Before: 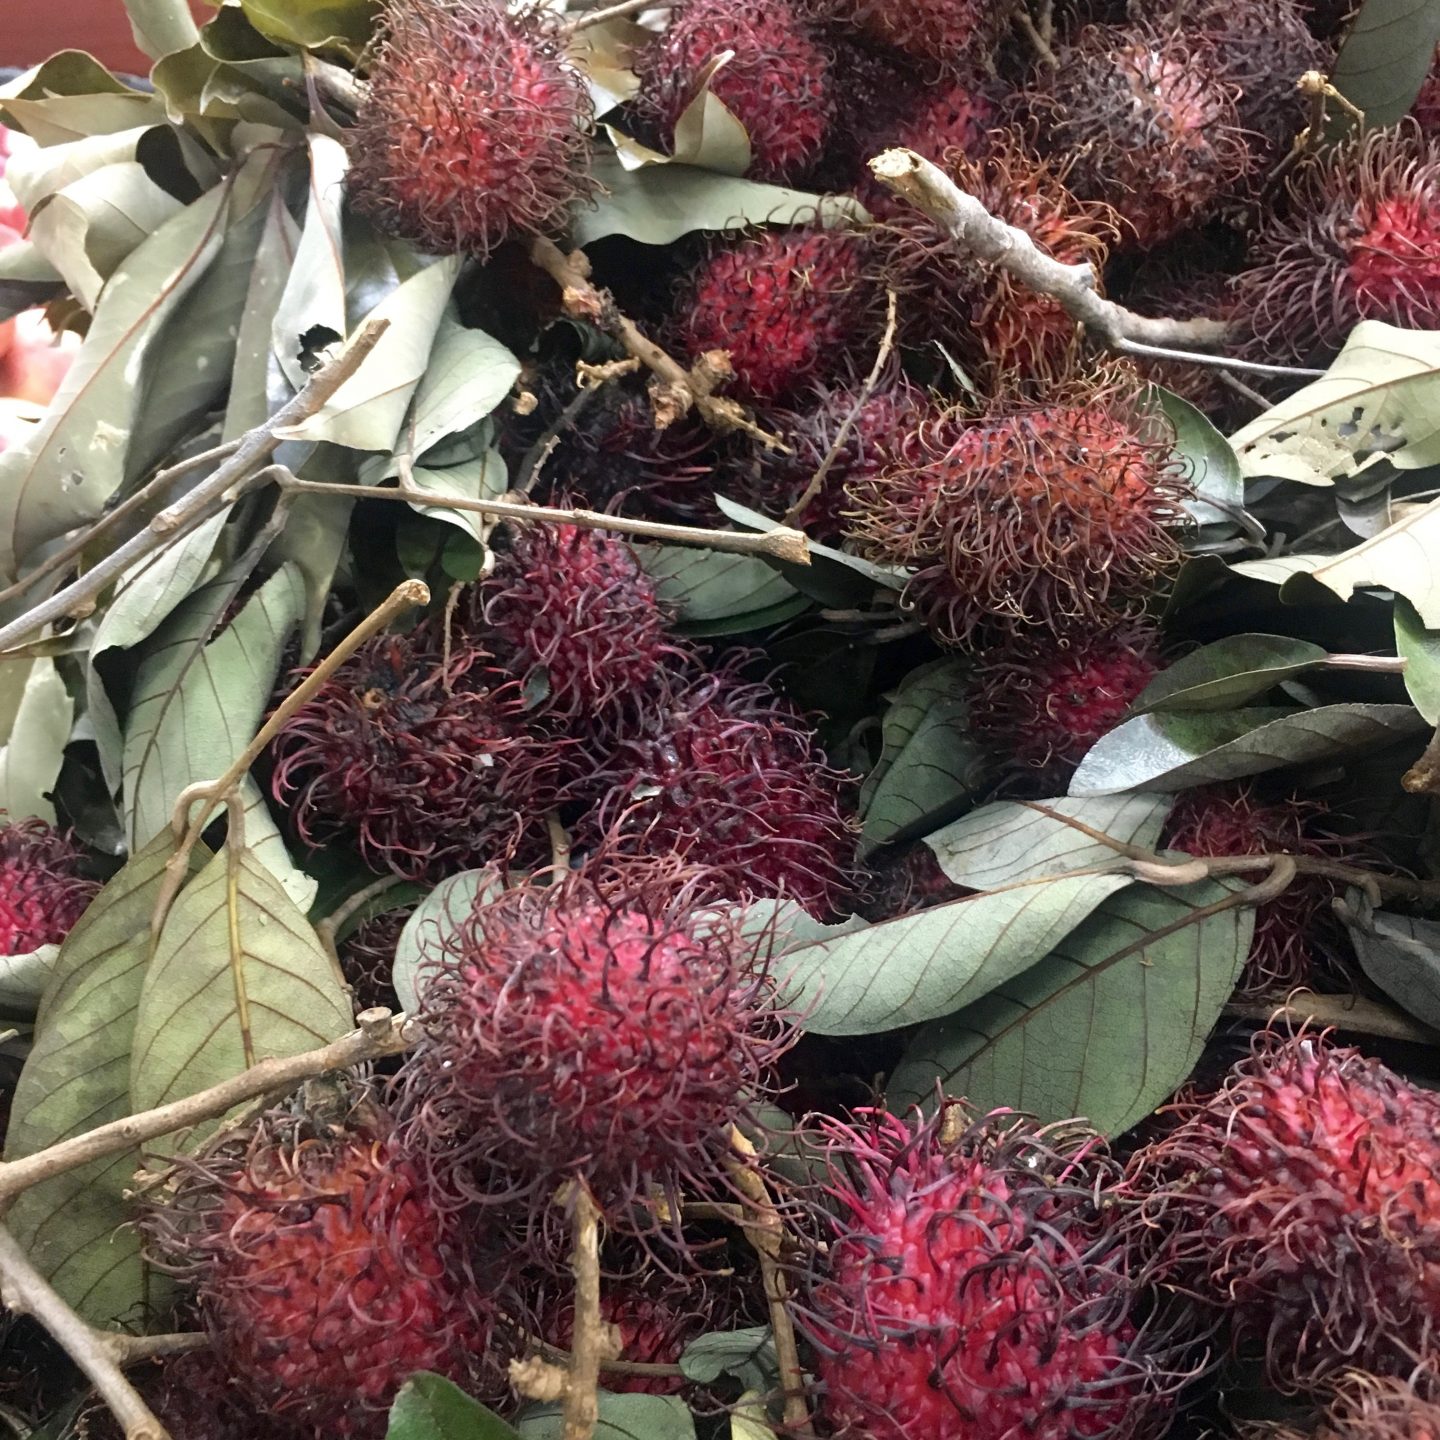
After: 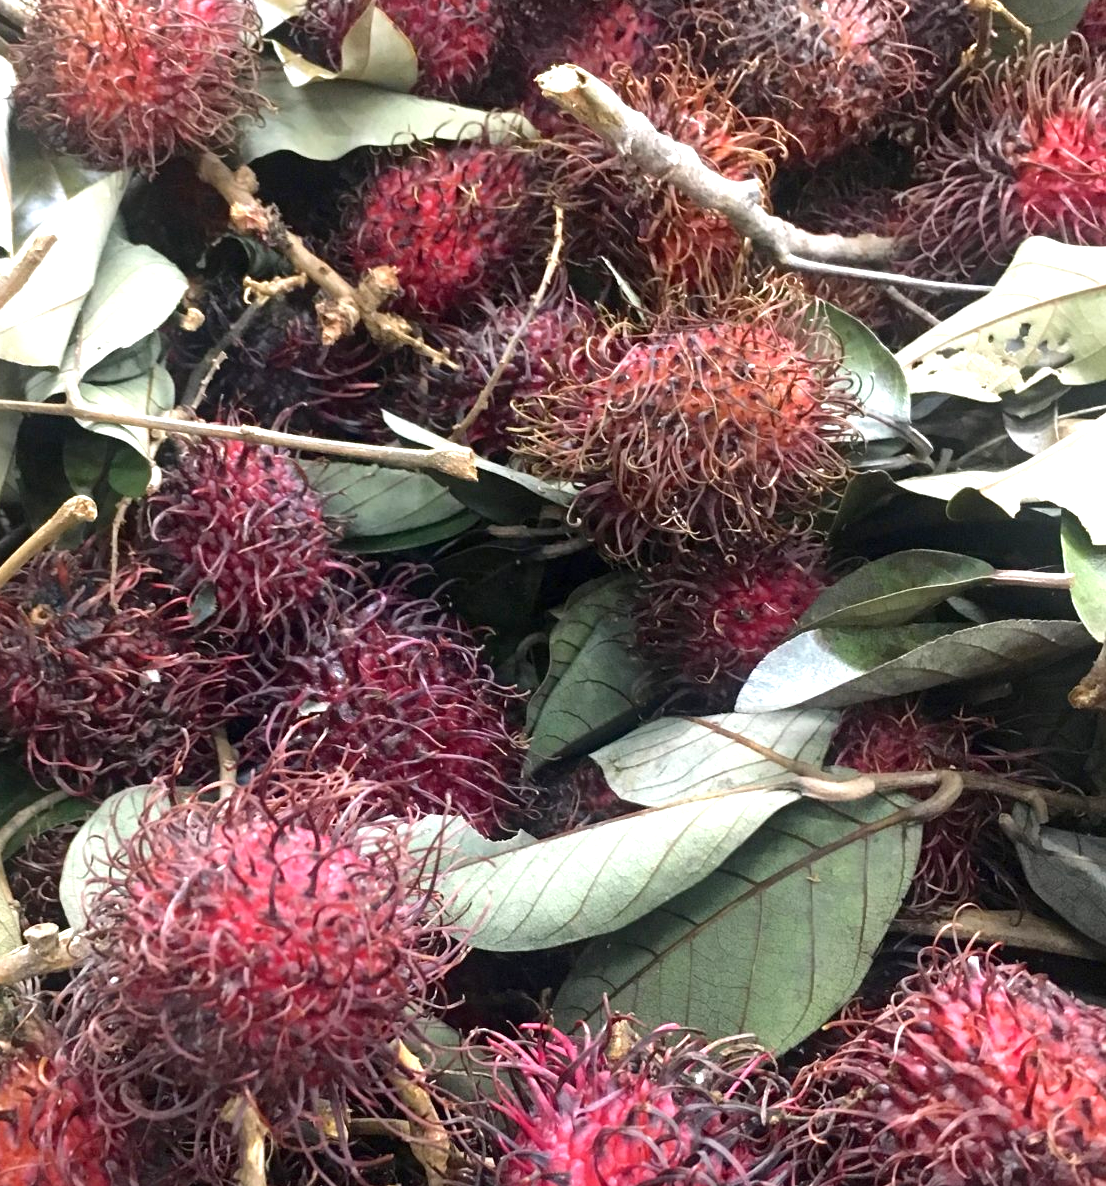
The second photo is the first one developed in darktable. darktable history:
crop: left 23.129%, top 5.851%, bottom 11.768%
exposure: exposure 0.738 EV, compensate highlight preservation false
